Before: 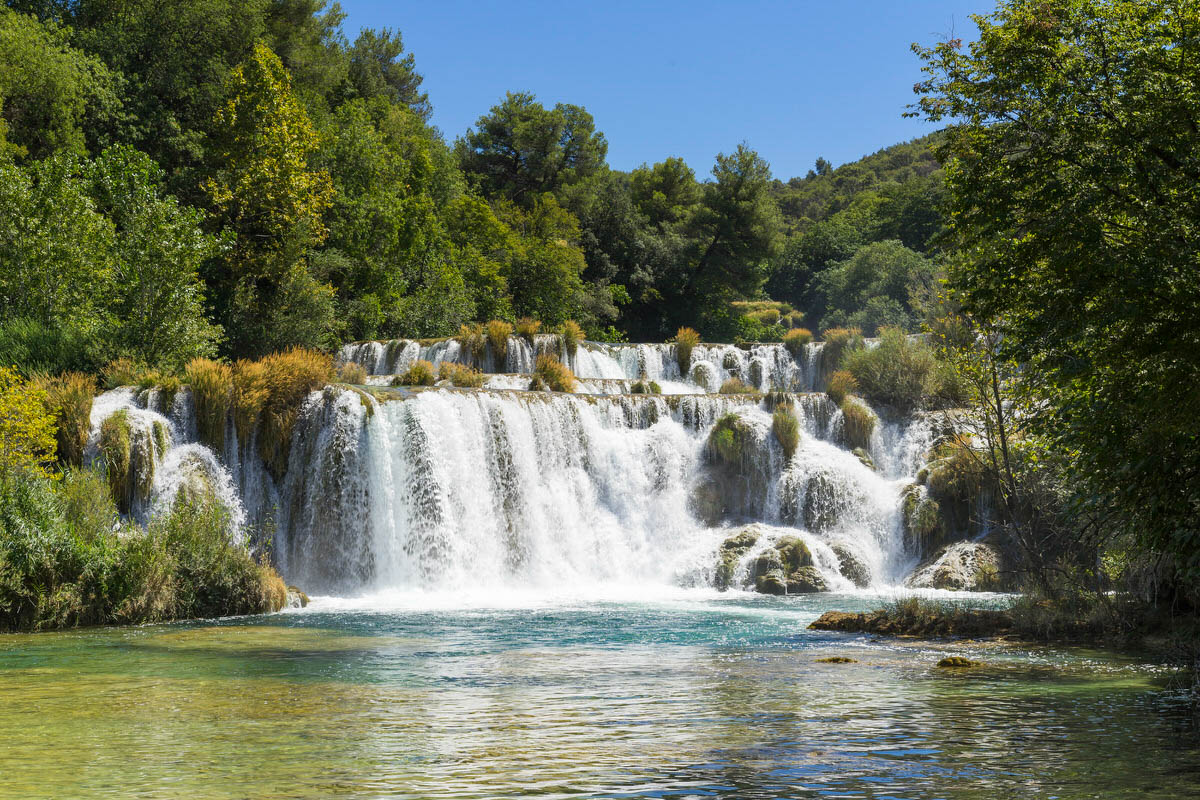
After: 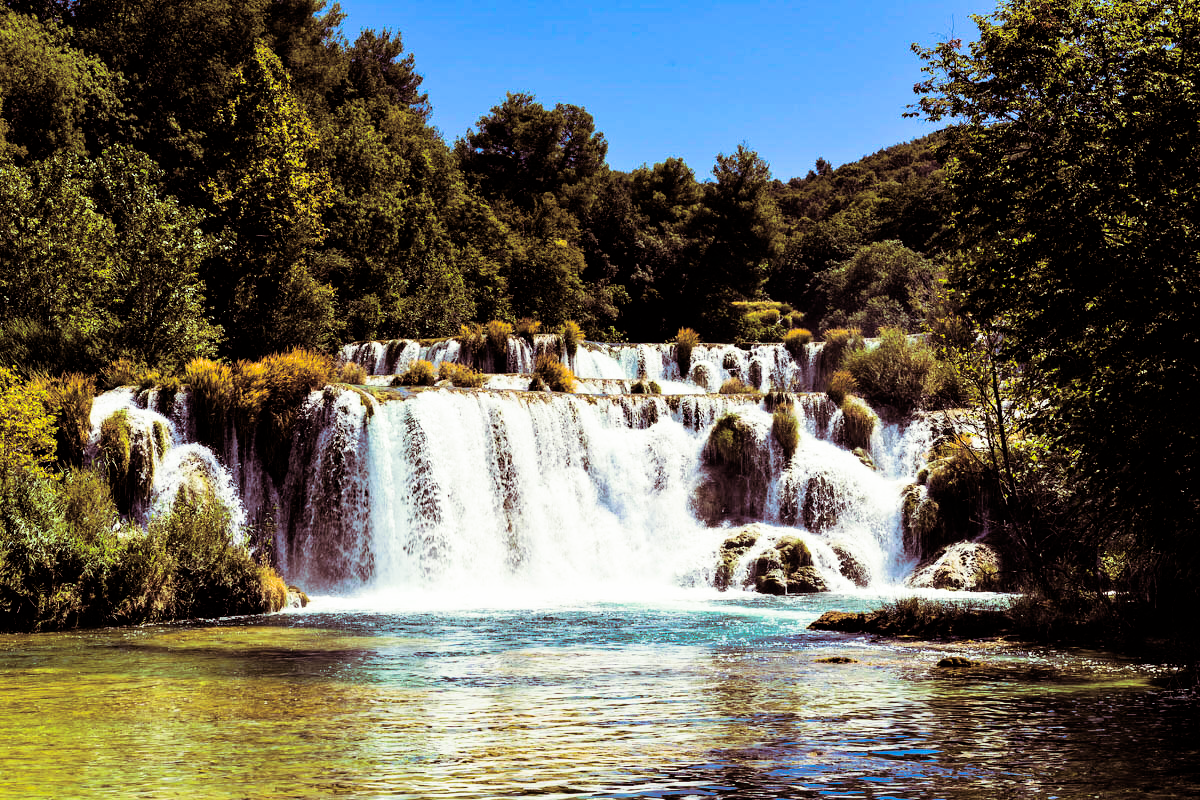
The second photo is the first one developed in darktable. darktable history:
contrast equalizer: octaves 7, y [[0.6 ×6], [0.55 ×6], [0 ×6], [0 ×6], [0 ×6]], mix 0.29
color balance rgb: perceptual saturation grading › global saturation 20%, global vibrance 20%
split-toning: on, module defaults
color balance: contrast 6.48%, output saturation 113.3%
velvia: strength 15%
filmic rgb: black relative exposure -5.42 EV, white relative exposure 2.85 EV, dynamic range scaling -37.73%, hardness 4, contrast 1.605, highlights saturation mix -0.93%
